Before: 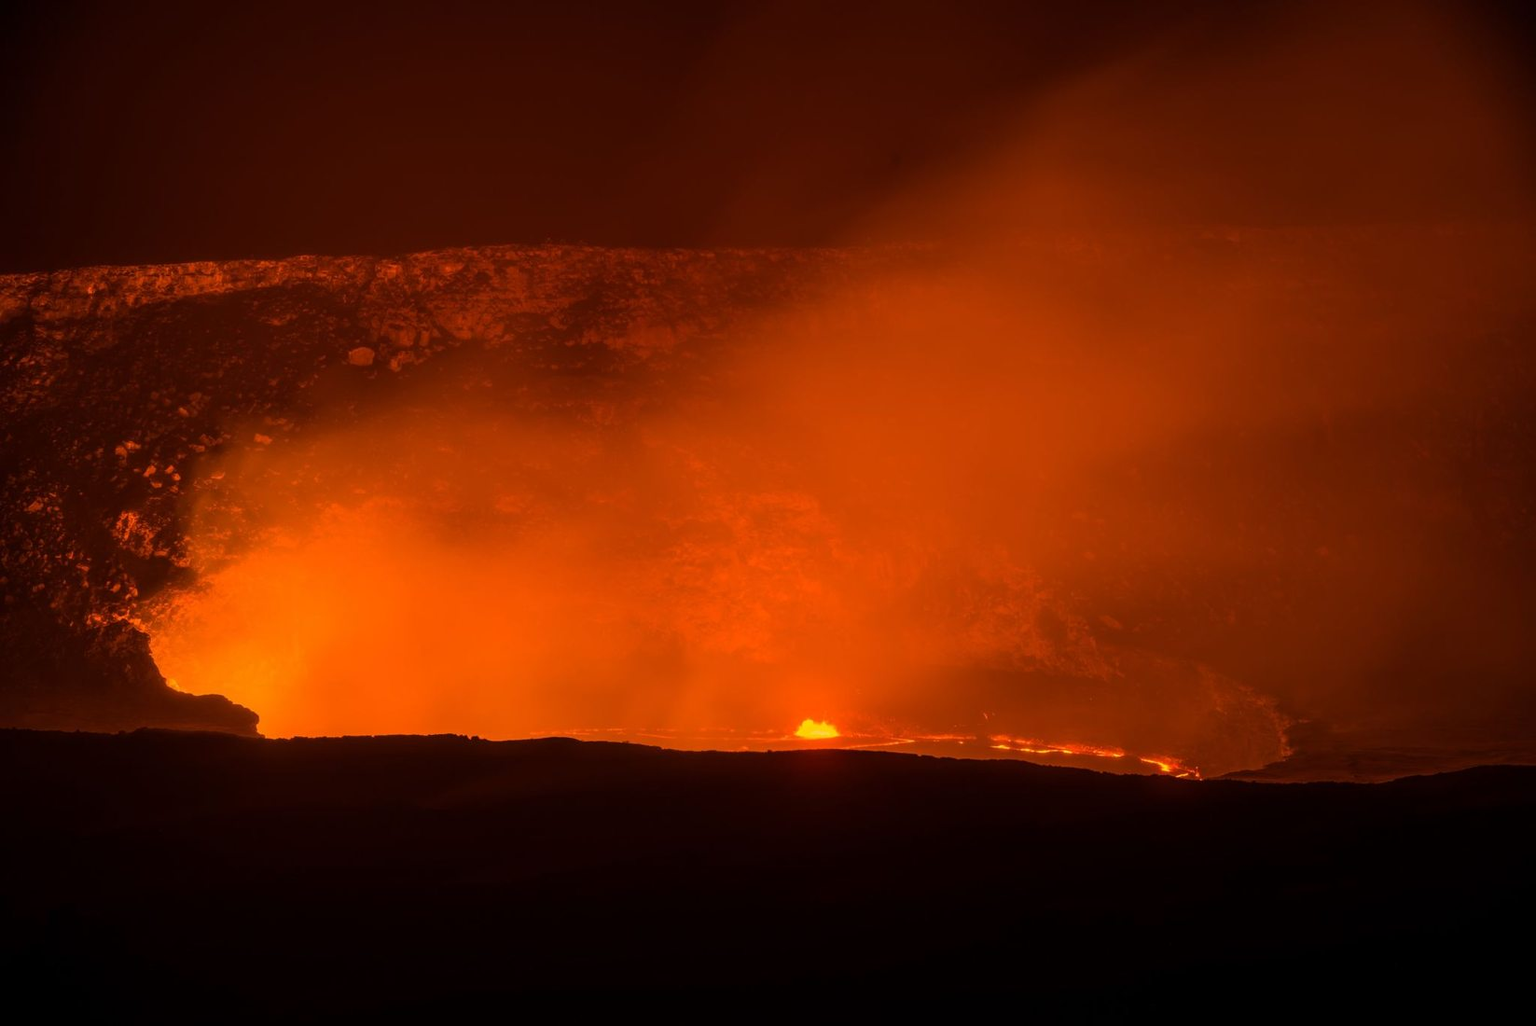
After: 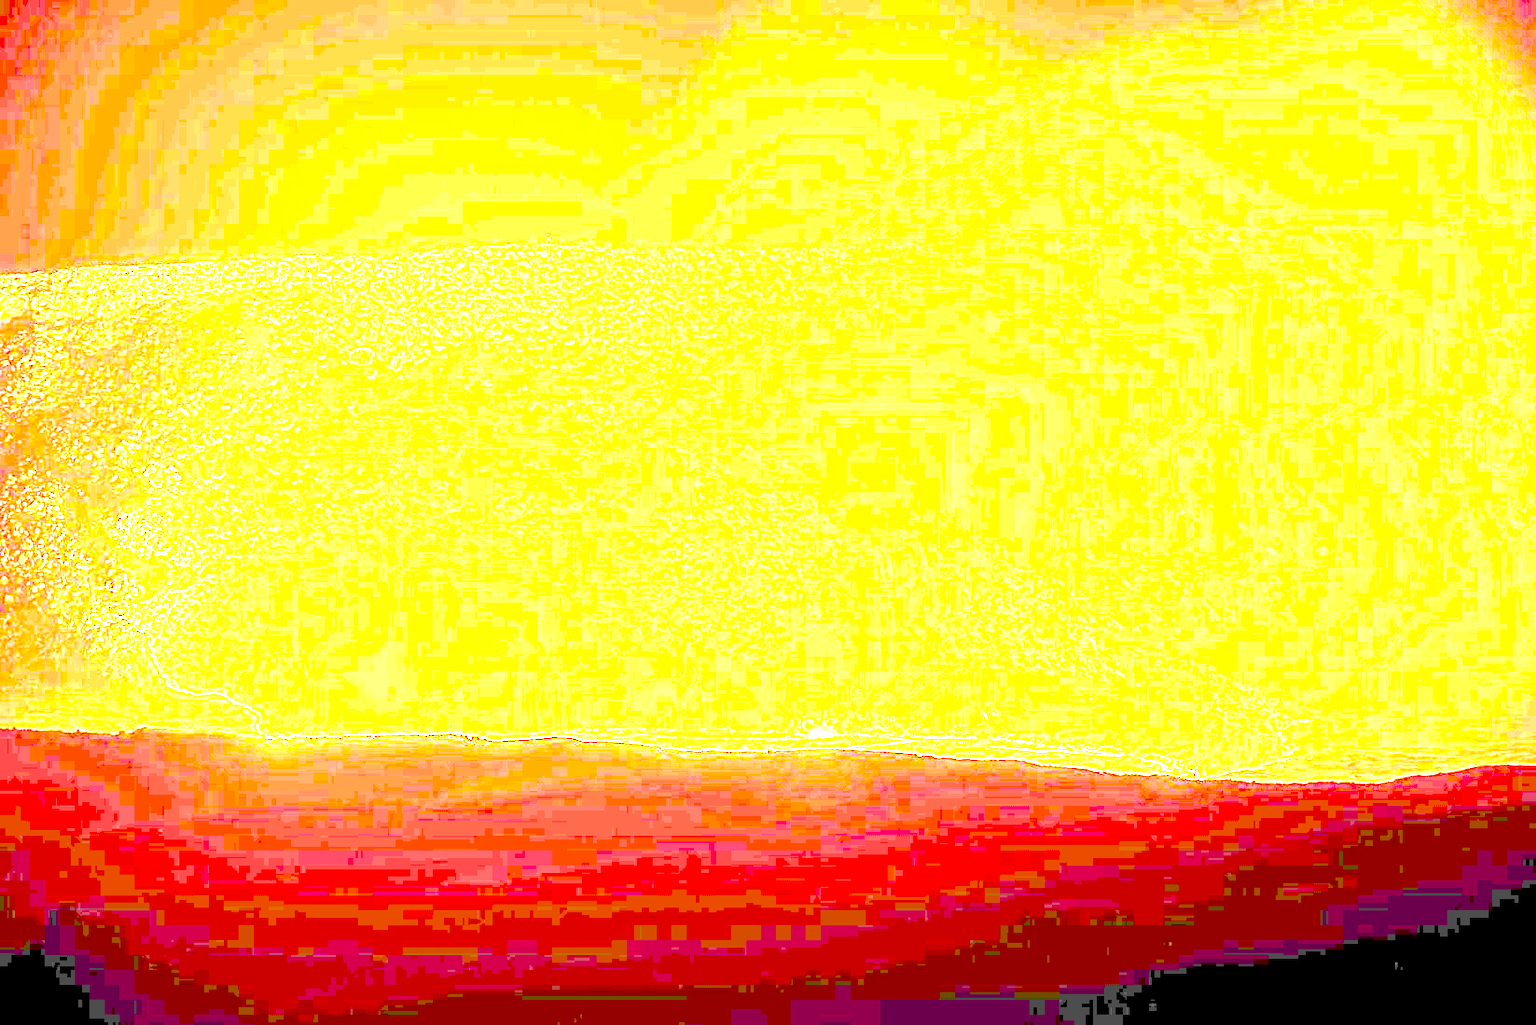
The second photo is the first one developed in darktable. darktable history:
exposure: exposure 7.944 EV, compensate highlight preservation false
